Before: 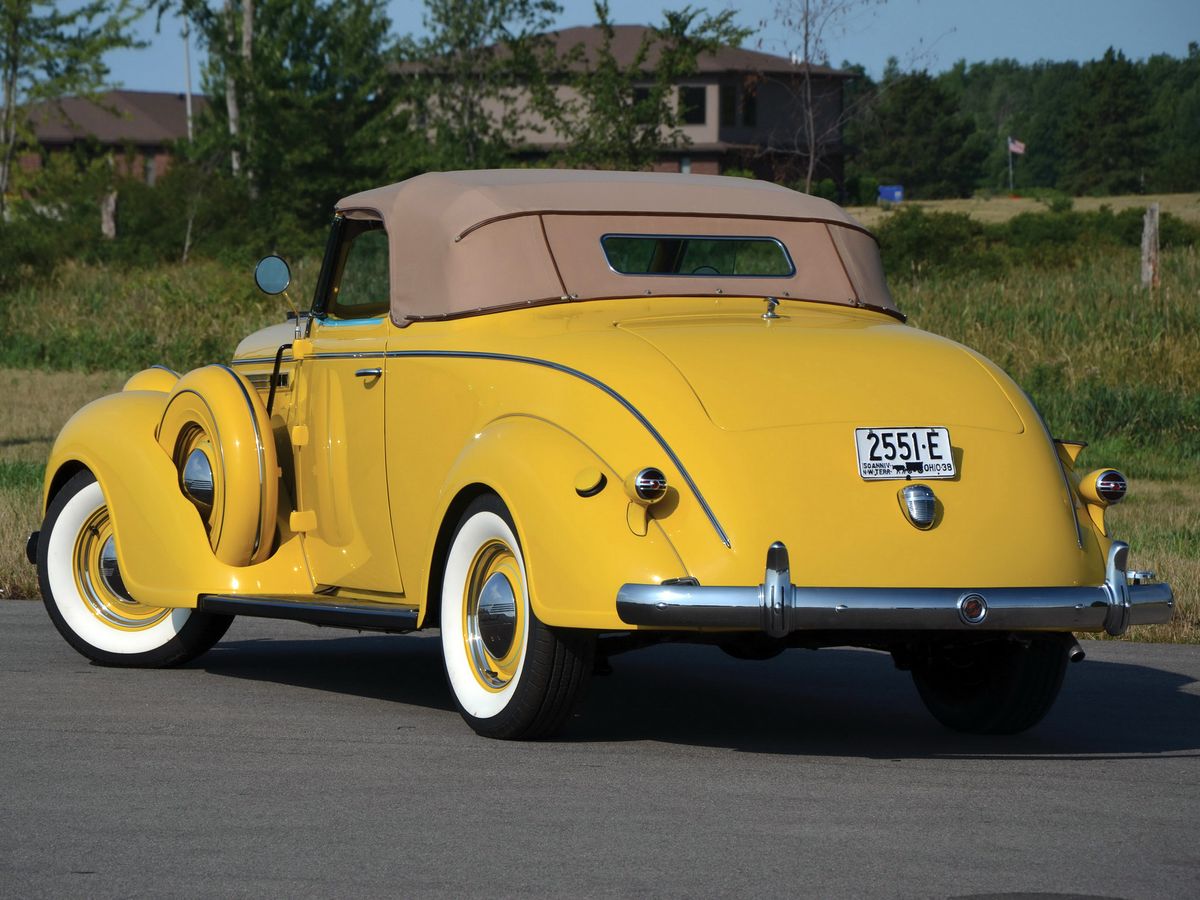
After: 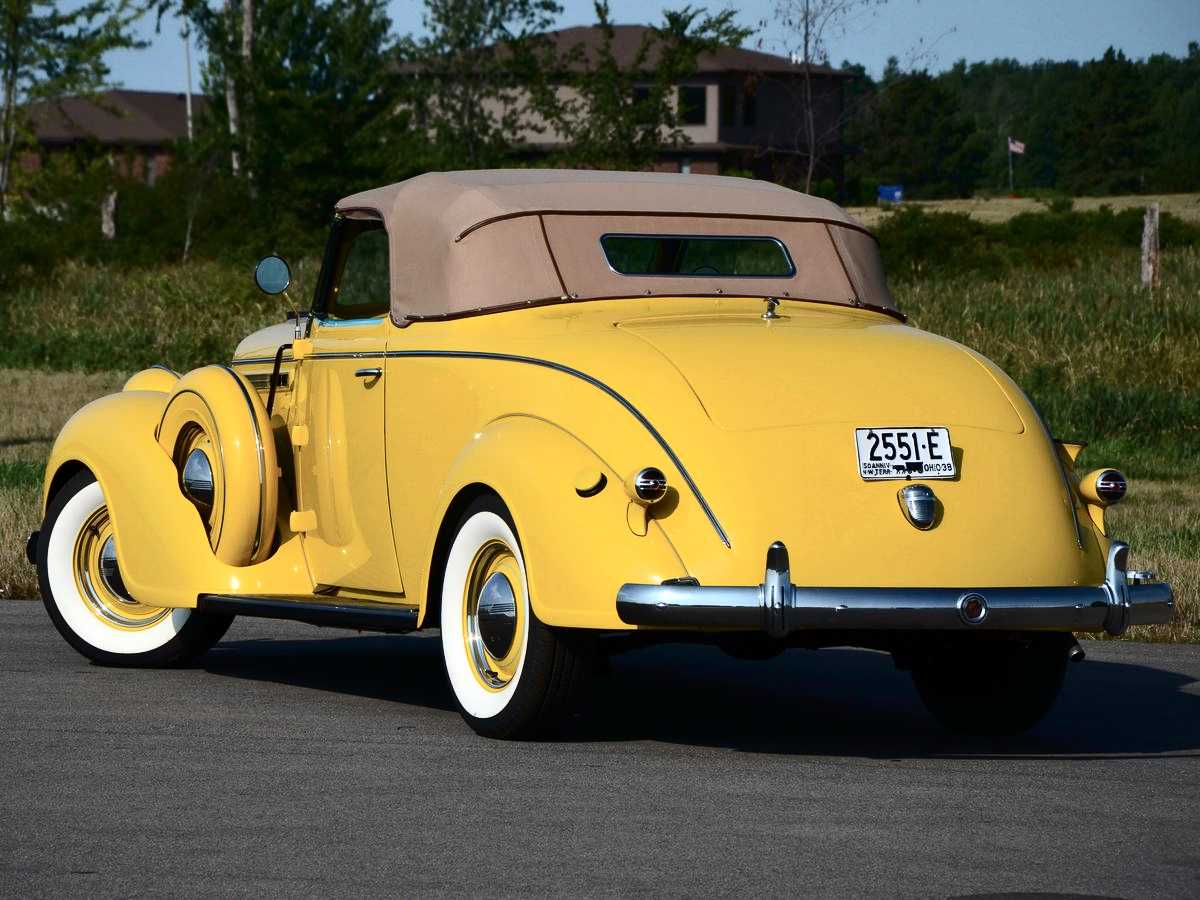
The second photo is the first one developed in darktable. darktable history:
contrast brightness saturation: contrast 0.285
exposure: exposure -0.04 EV, compensate highlight preservation false
